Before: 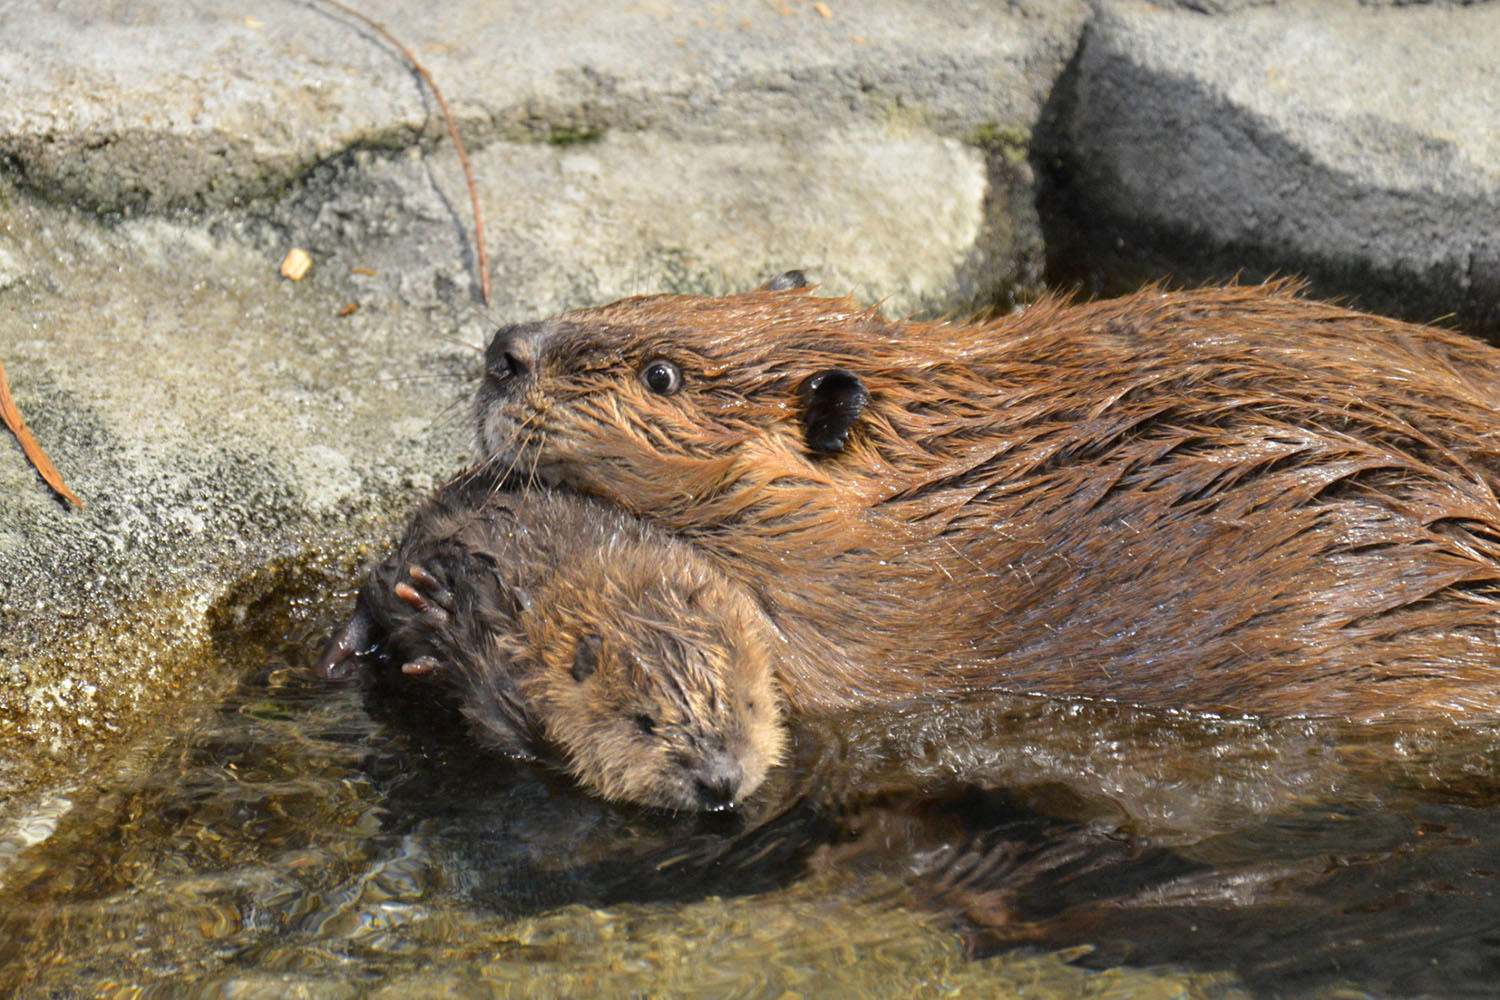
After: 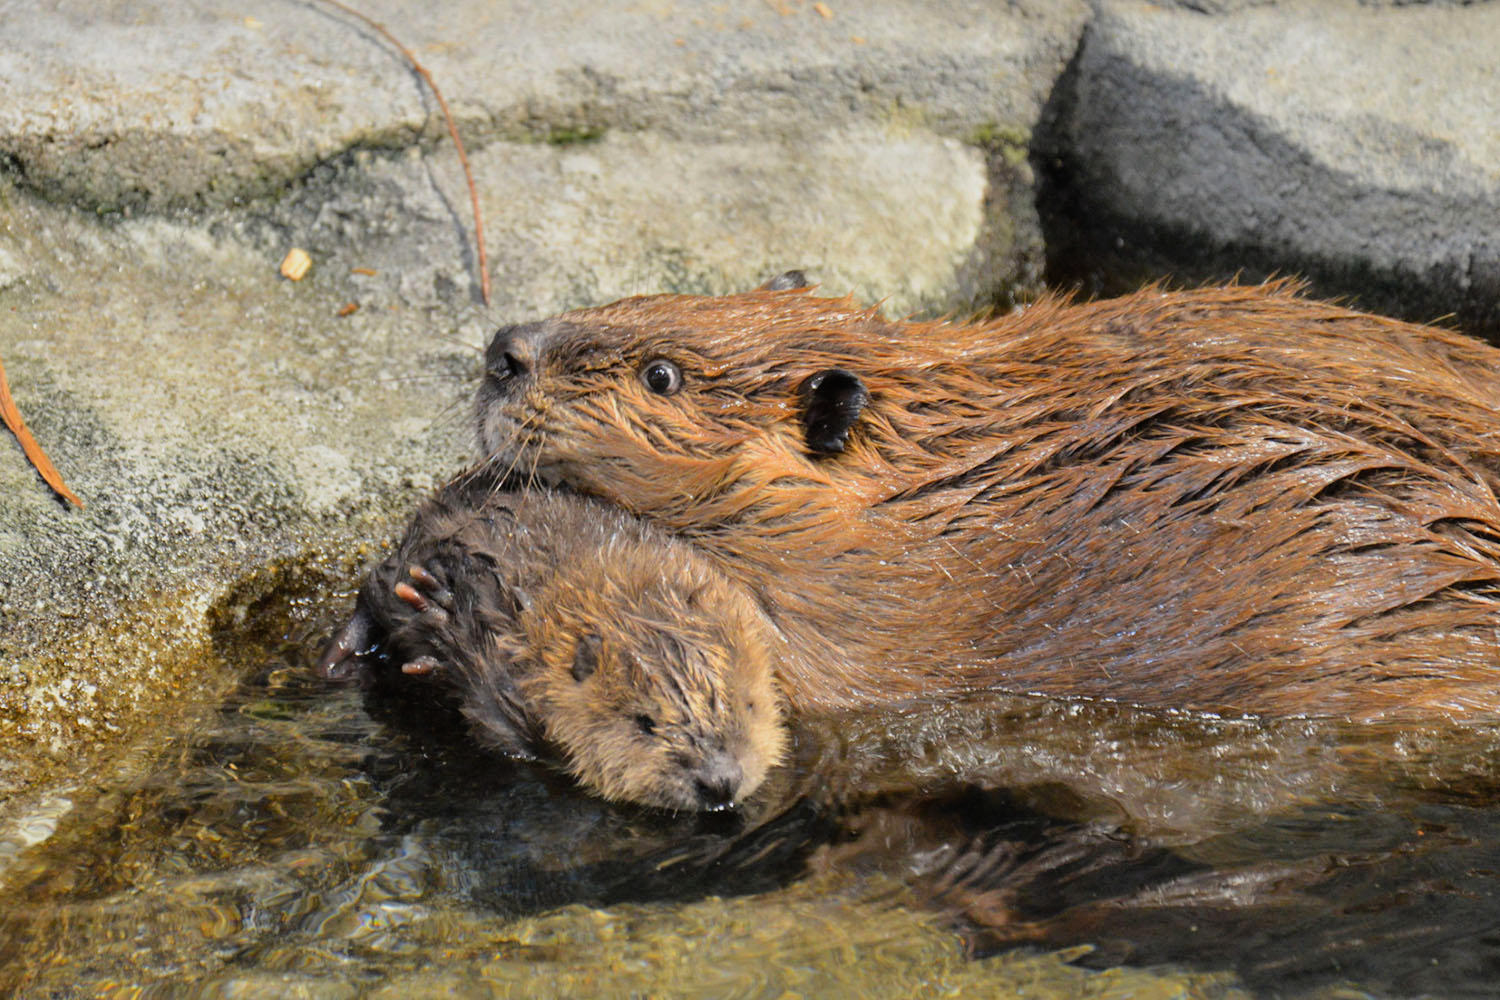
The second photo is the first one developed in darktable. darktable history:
filmic rgb: black relative exposure -9.39 EV, white relative exposure 3.05 EV, threshold 2.95 EV, hardness 6.13, enable highlight reconstruction true
contrast brightness saturation: contrast 0.03, brightness 0.062, saturation 0.13
color zones: curves: ch0 [(0, 0.5) (0.143, 0.5) (0.286, 0.5) (0.429, 0.5) (0.571, 0.5) (0.714, 0.476) (0.857, 0.5) (1, 0.5)]; ch2 [(0, 0.5) (0.143, 0.5) (0.286, 0.5) (0.429, 0.5) (0.571, 0.5) (0.714, 0.487) (0.857, 0.5) (1, 0.5)]
shadows and highlights: shadows -20.63, white point adjustment -2.17, highlights -35.18
